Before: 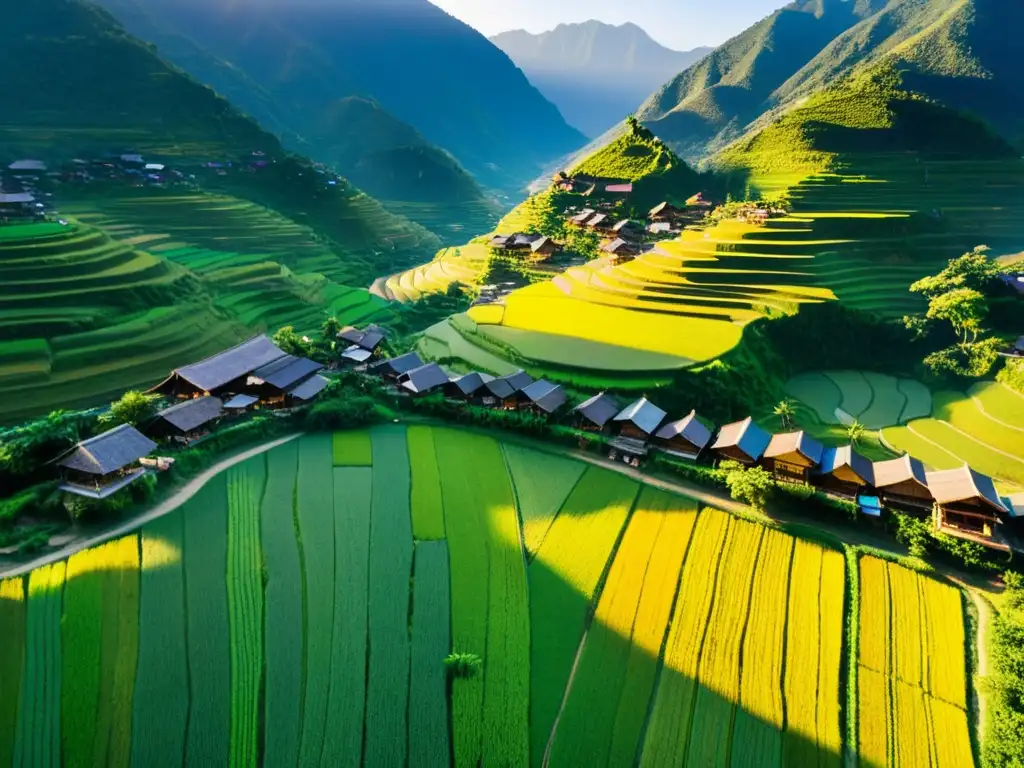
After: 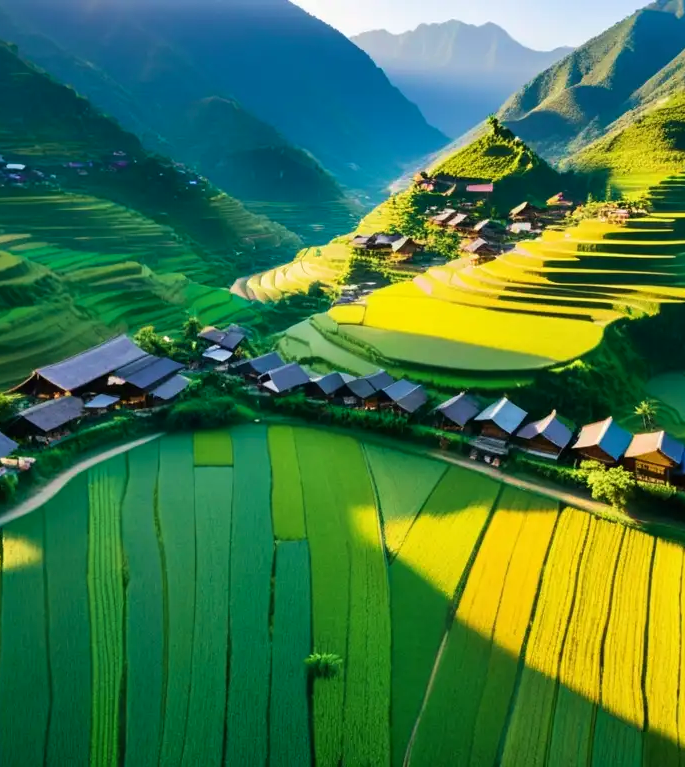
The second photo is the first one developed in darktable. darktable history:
velvia: on, module defaults
crop and rotate: left 13.65%, right 19.448%
